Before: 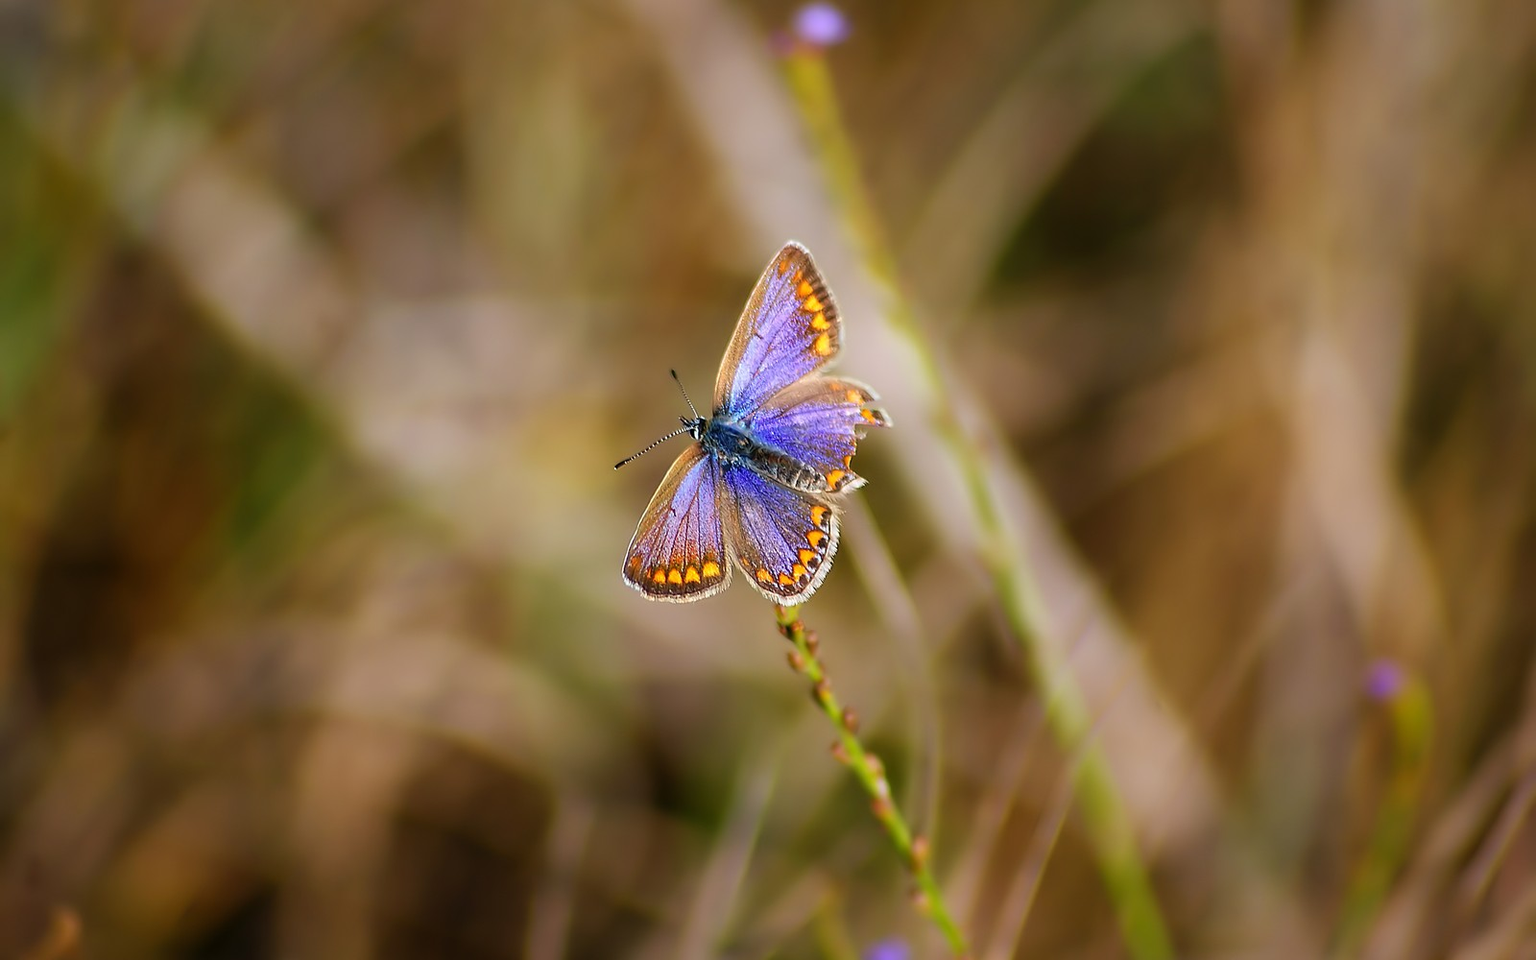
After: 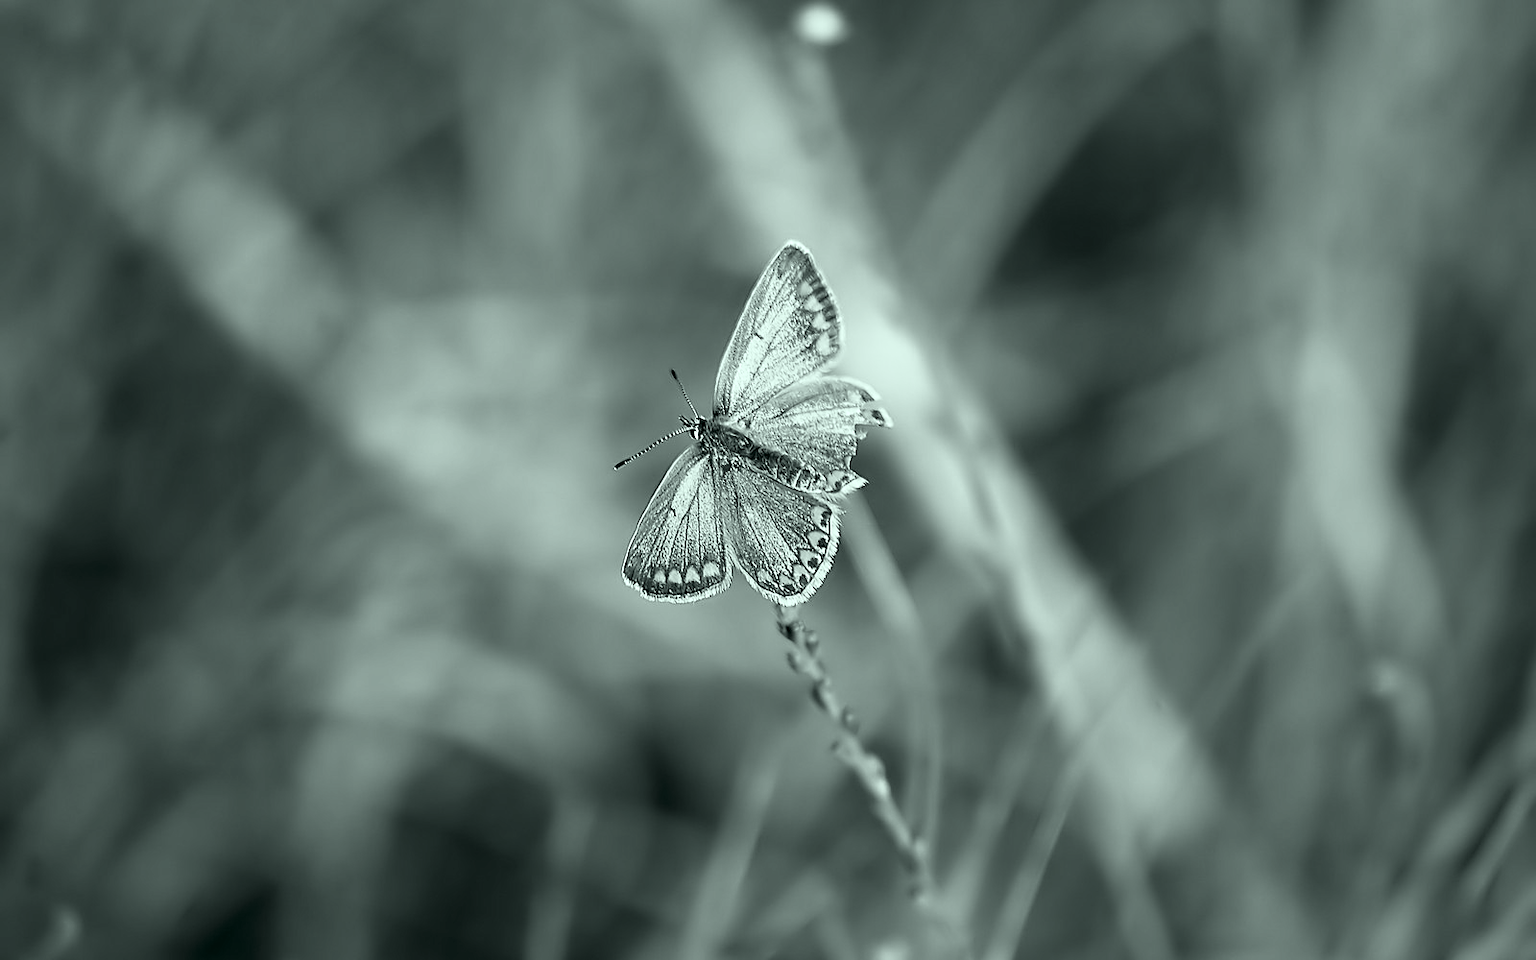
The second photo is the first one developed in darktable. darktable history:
haze removal: compatibility mode true, adaptive false
sharpen: on, module defaults
color calibration: output gray [0.21, 0.42, 0.37, 0], illuminant same as pipeline (D50), adaptation none (bypass), x 0.332, y 0.333, temperature 5017.53 K
color correction: highlights a* -7.28, highlights b* 1.26, shadows a* -3.81, saturation 1.43
base curve: curves: ch0 [(0, 0) (0.579, 0.807) (1, 1)], preserve colors none
